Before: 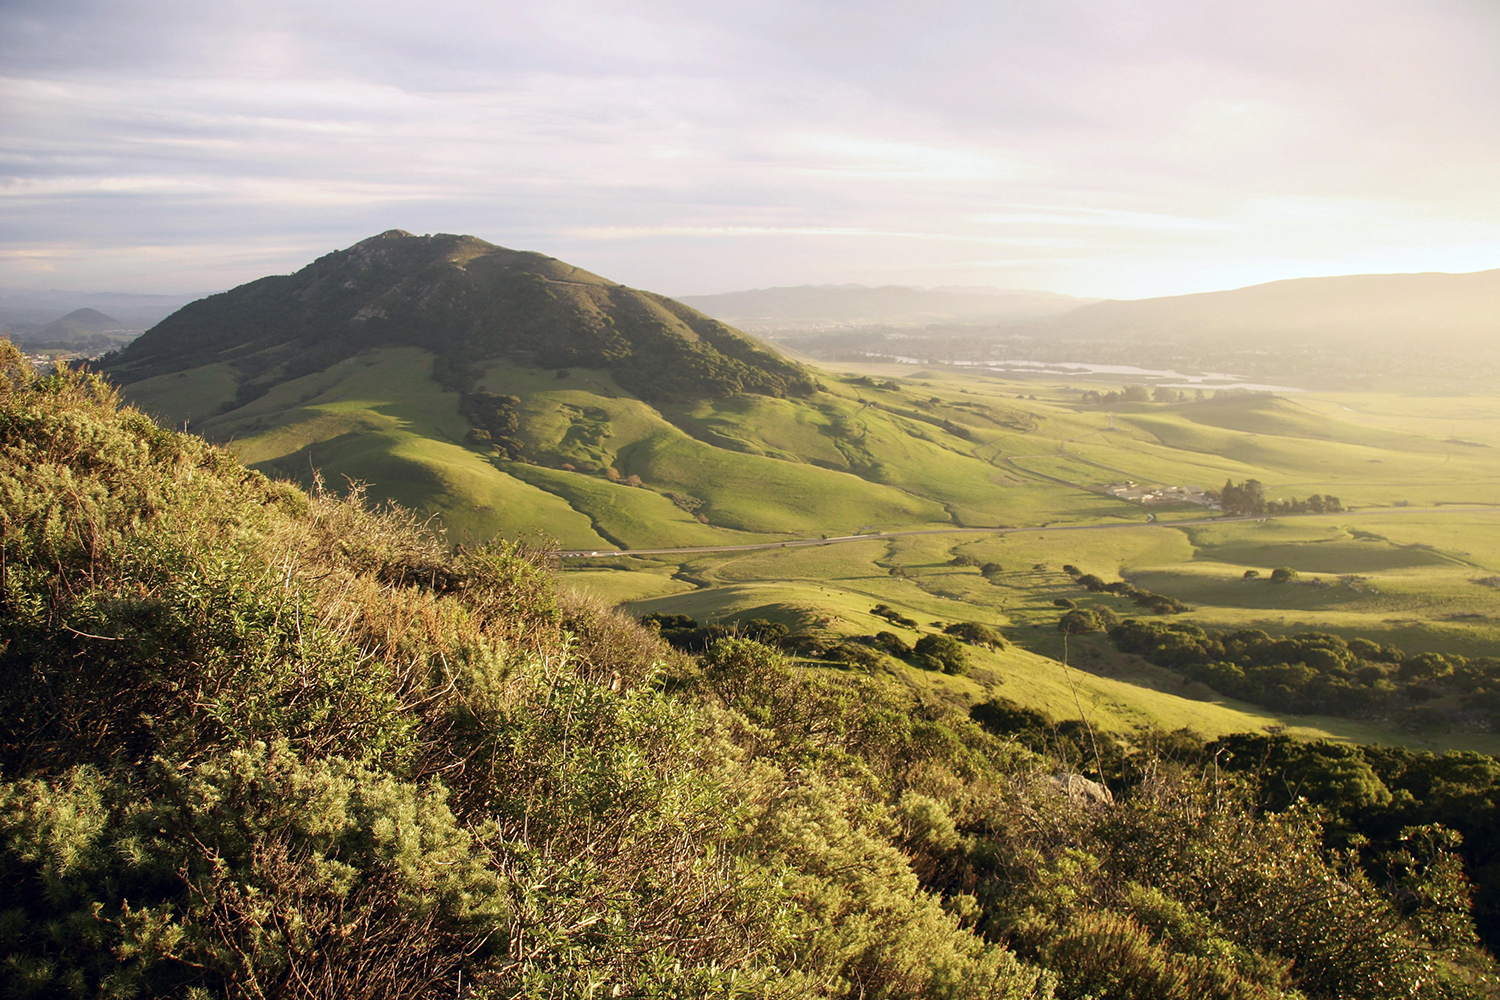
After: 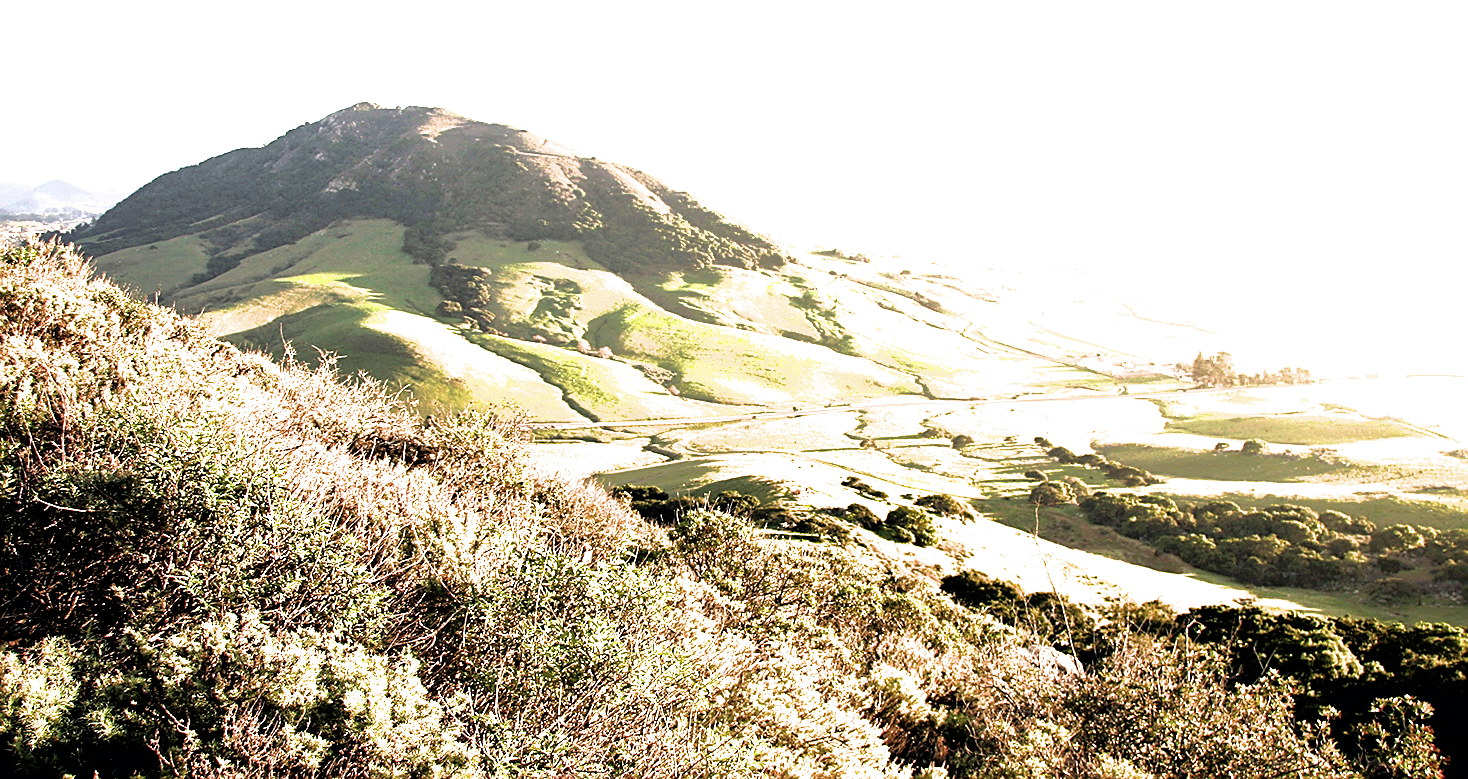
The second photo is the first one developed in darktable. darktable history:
crop and rotate: left 1.941%, top 12.872%, right 0.149%, bottom 9.139%
sharpen: on, module defaults
shadows and highlights: on, module defaults
exposure: black level correction 0, exposure 1.499 EV, compensate exposure bias true, compensate highlight preservation false
filmic rgb: black relative exposure -8.21 EV, white relative exposure 2.21 EV, threshold 6 EV, hardness 7.1, latitude 86.45%, contrast 1.683, highlights saturation mix -3.76%, shadows ↔ highlights balance -2.76%, iterations of high-quality reconstruction 0, enable highlight reconstruction true
